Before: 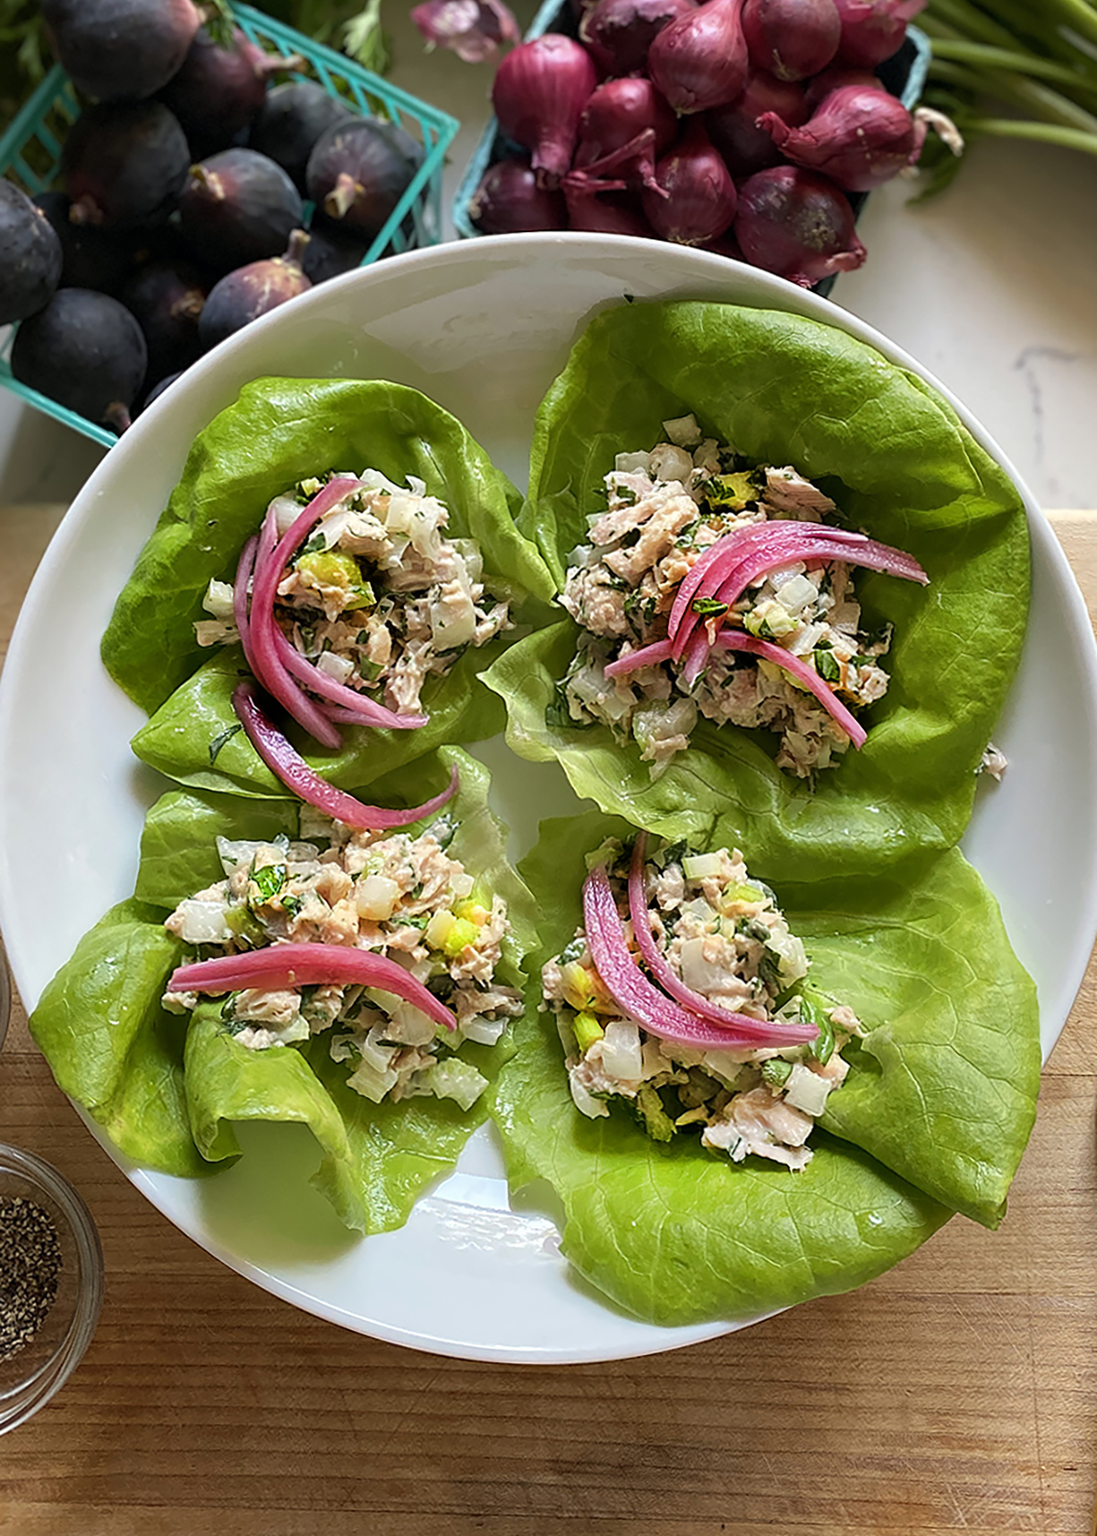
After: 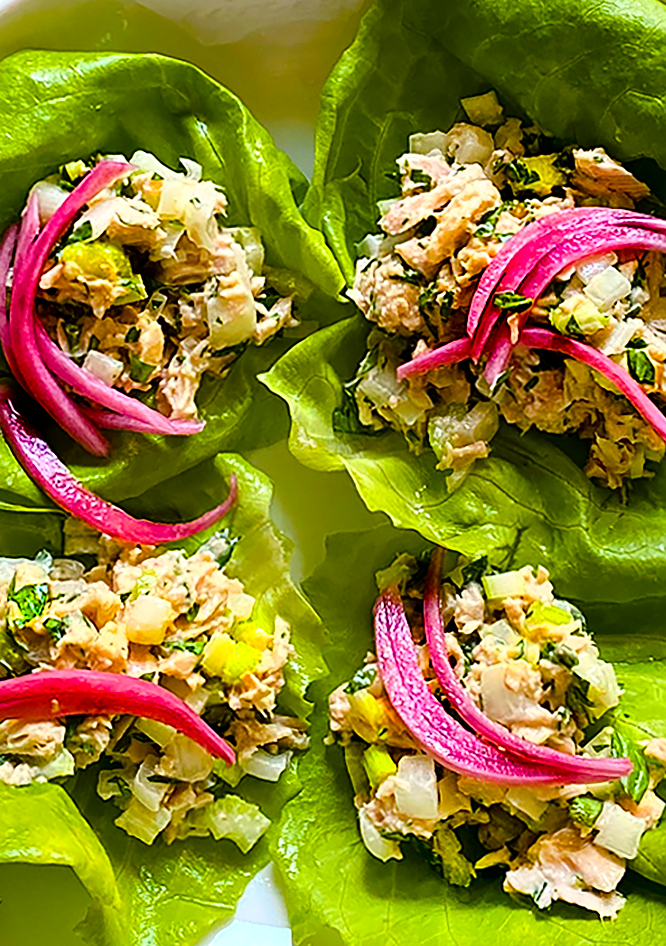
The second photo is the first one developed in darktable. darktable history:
tone curve: curves: ch0 [(0, 0) (0.003, 0.001) (0.011, 0.005) (0.025, 0.011) (0.044, 0.02) (0.069, 0.031) (0.1, 0.045) (0.136, 0.078) (0.177, 0.124) (0.224, 0.18) (0.277, 0.245) (0.335, 0.315) (0.399, 0.393) (0.468, 0.477) (0.543, 0.569) (0.623, 0.666) (0.709, 0.771) (0.801, 0.871) (0.898, 0.965) (1, 1)], color space Lab, independent channels, preserve colors none
crop and rotate: left 22.003%, top 21.563%, right 22.481%, bottom 22.073%
color balance rgb: shadows lift › chroma 0.698%, shadows lift › hue 110.64°, linear chroma grading › global chroma 42.136%, perceptual saturation grading › global saturation 27.607%, perceptual saturation grading › highlights -25.664%, perceptual saturation grading › shadows 25.721%, global vibrance 12.267%
sharpen: amount 0.215
